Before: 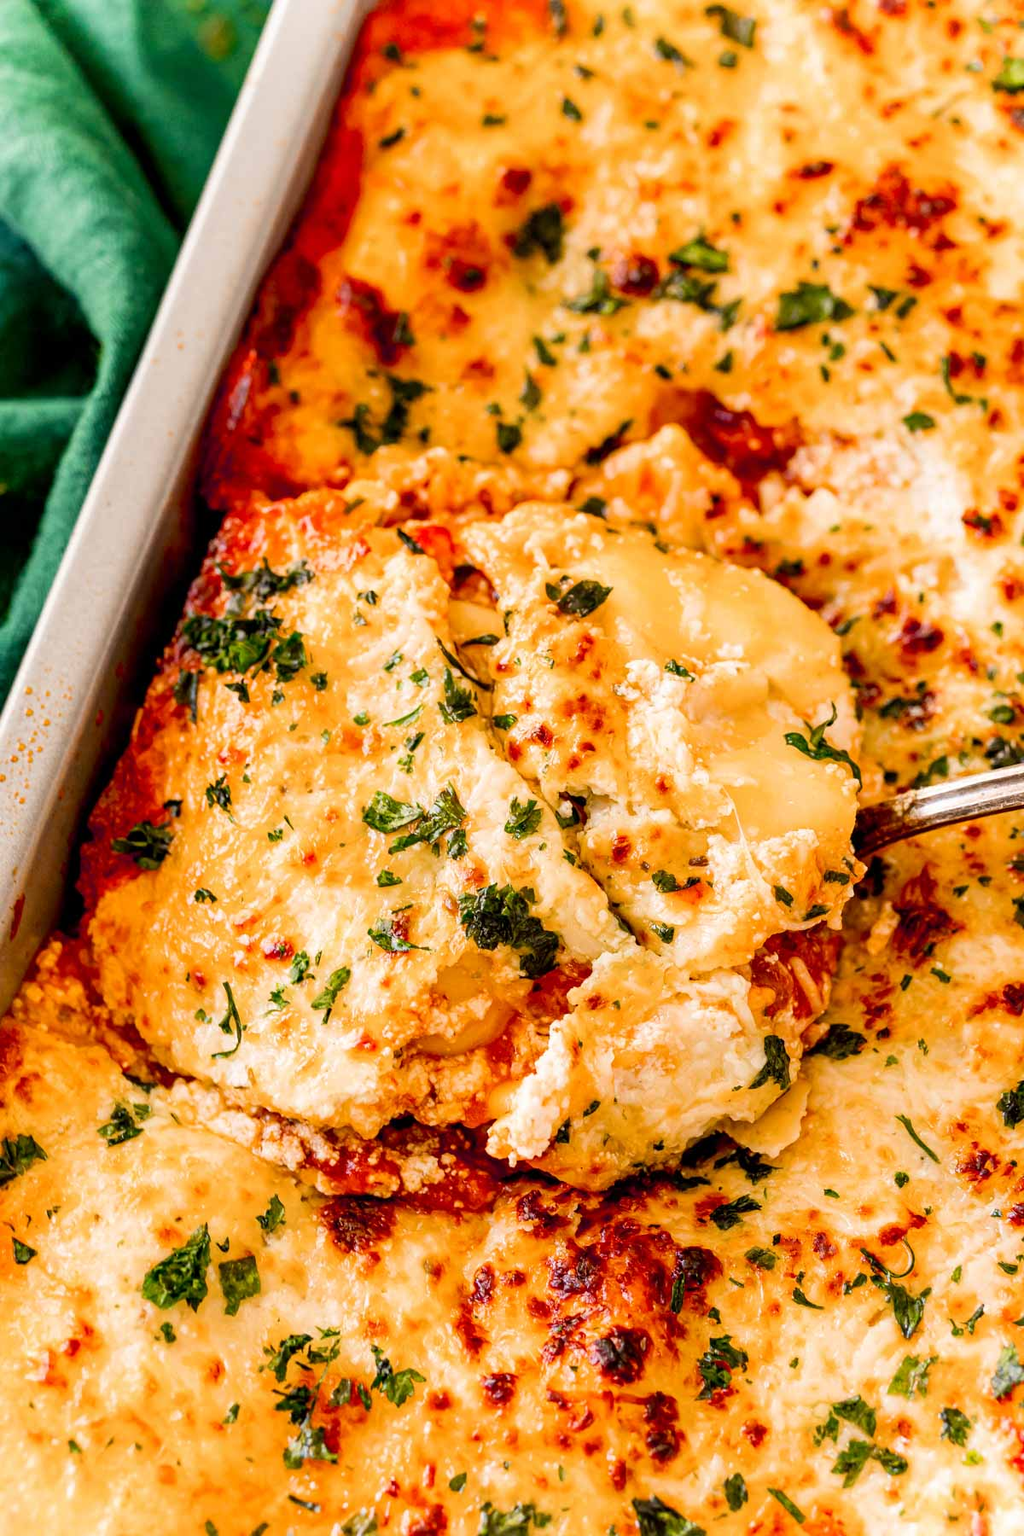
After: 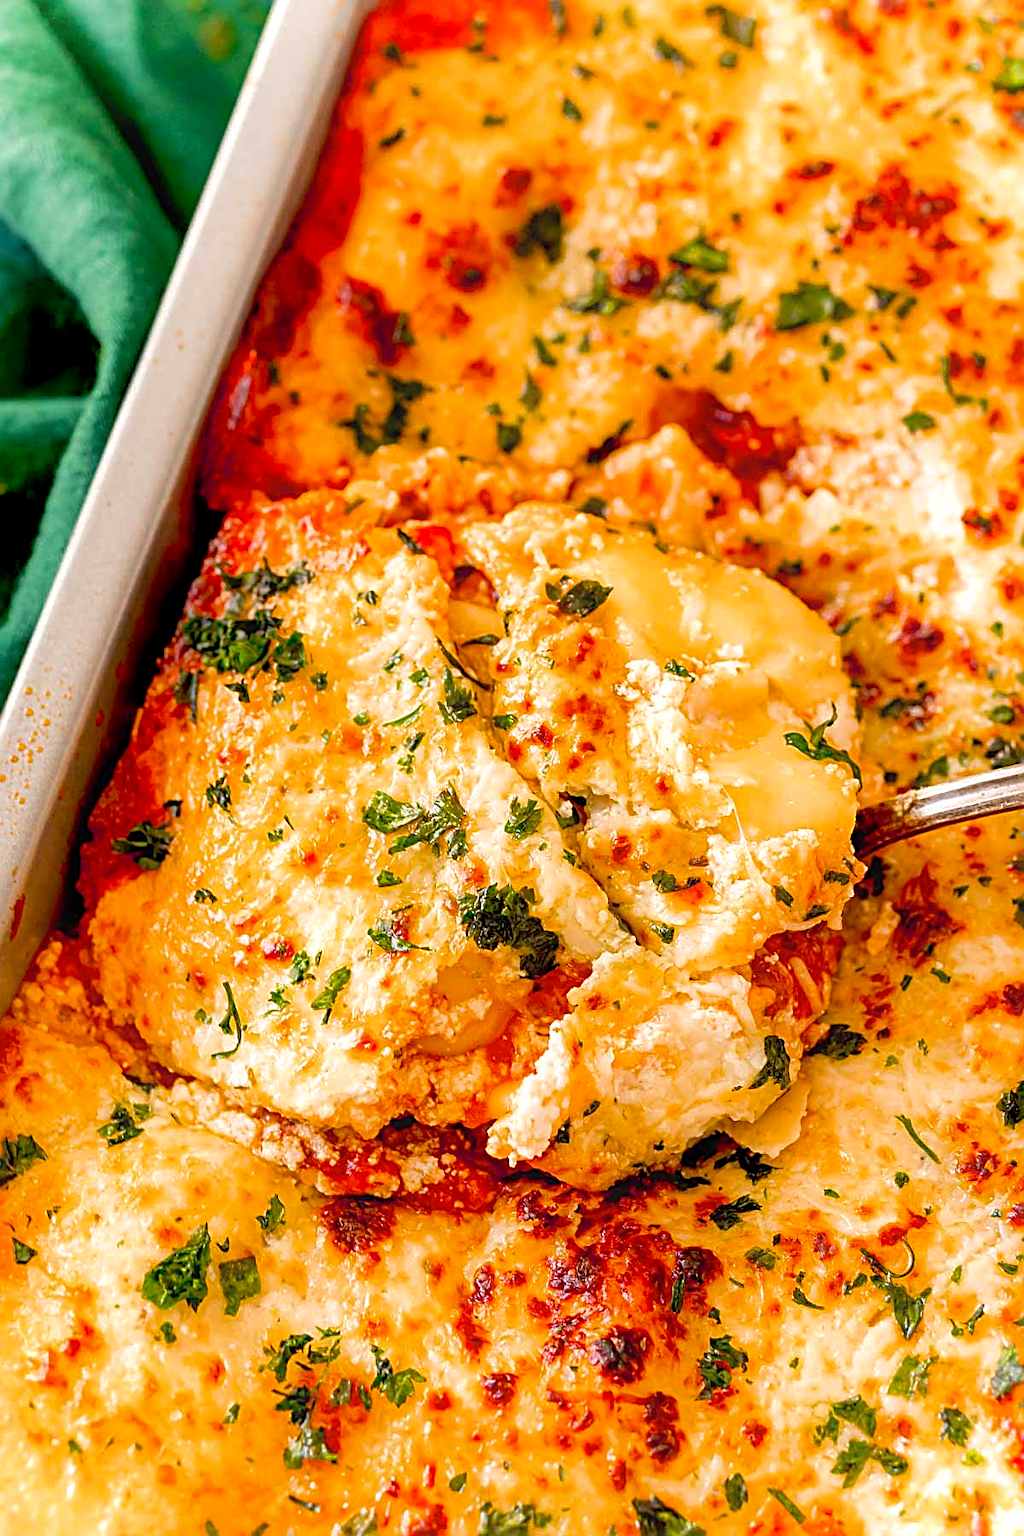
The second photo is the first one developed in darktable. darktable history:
sharpen: radius 2.608, amount 0.689
exposure: black level correction 0.005, exposure 0.279 EV, compensate exposure bias true, compensate highlight preservation false
shadows and highlights: highlights color adjustment 41.49%
contrast equalizer: y [[0.46, 0.454, 0.451, 0.451, 0.455, 0.46], [0.5 ×6], [0.5 ×6], [0 ×6], [0 ×6]]
